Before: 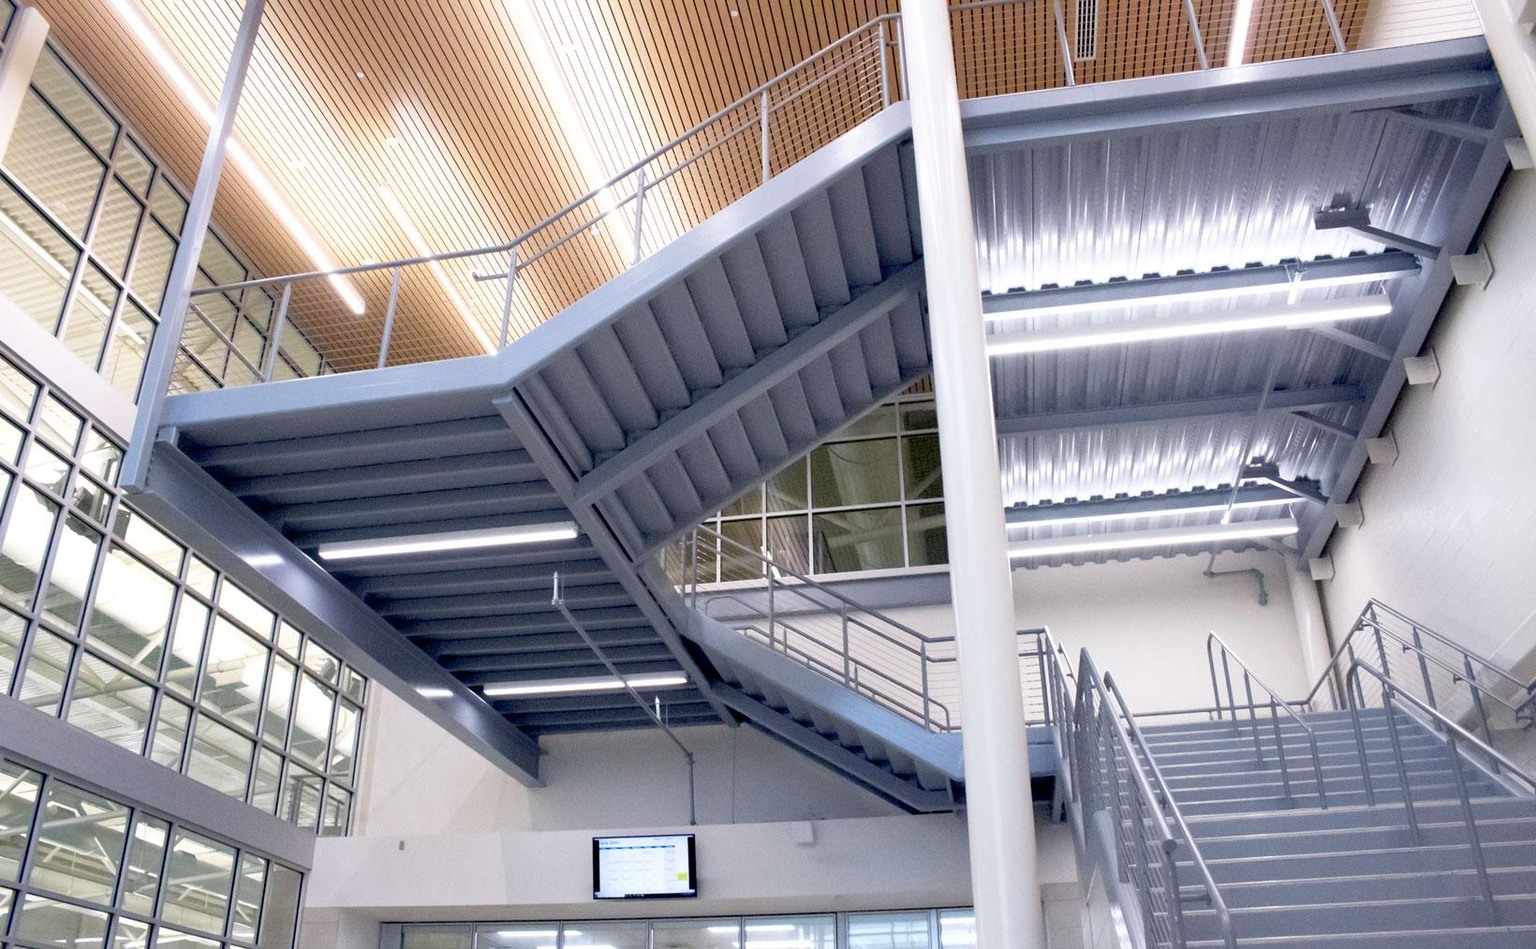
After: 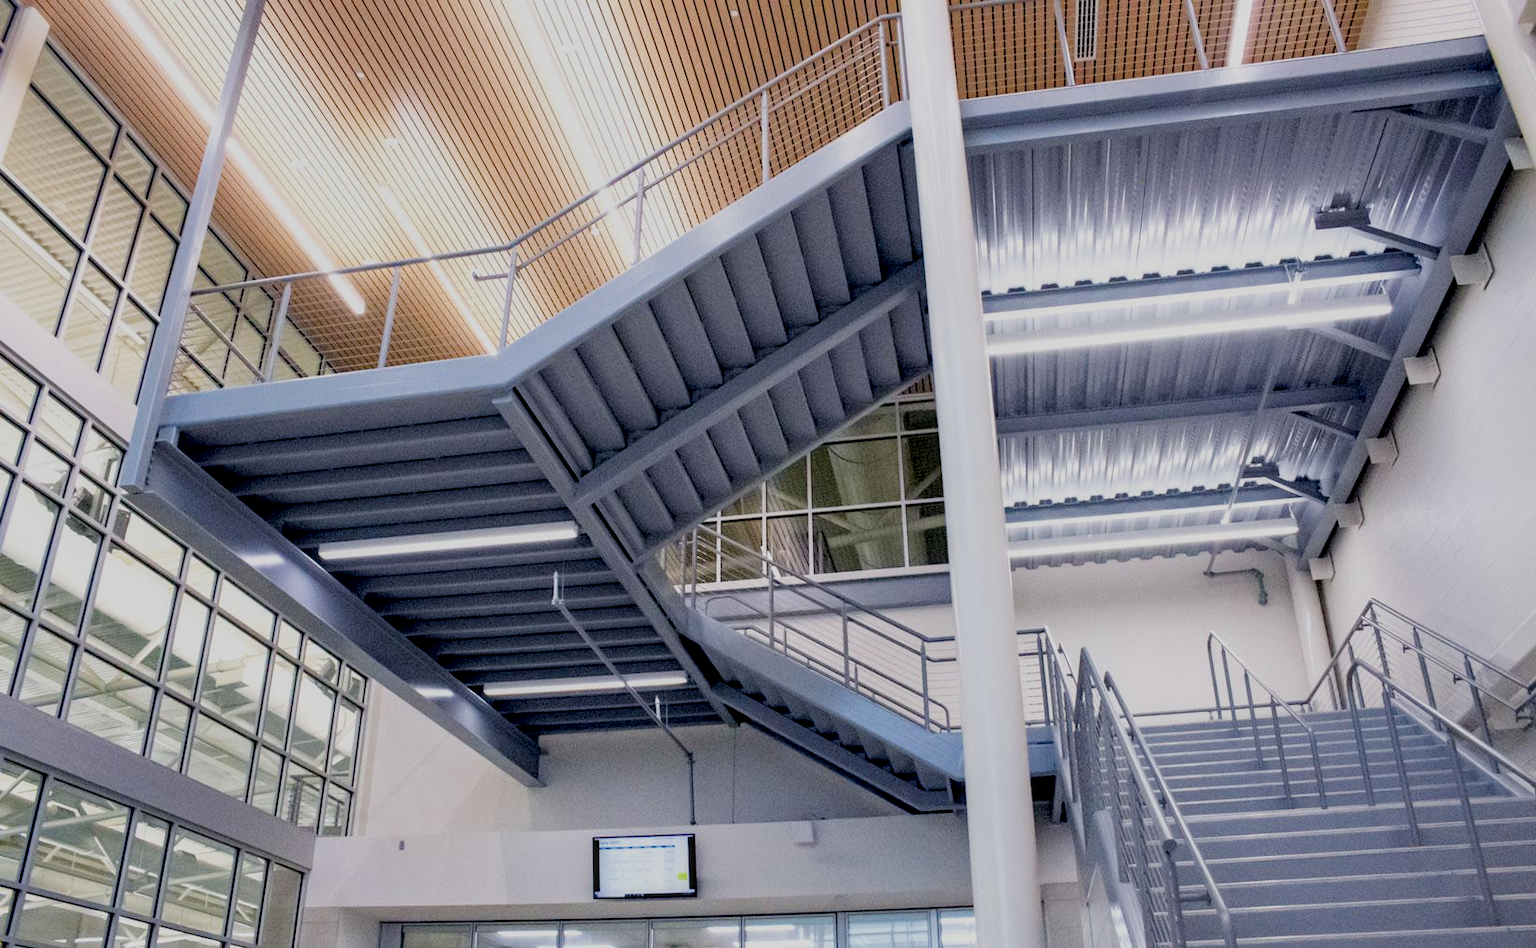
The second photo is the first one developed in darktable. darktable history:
sharpen: radius 2.928, amount 0.851, threshold 47.507
color zones: curves: ch0 [(0, 0.5) (0.143, 0.5) (0.286, 0.5) (0.429, 0.5) (0.571, 0.5) (0.714, 0.476) (0.857, 0.5) (1, 0.5)]; ch2 [(0, 0.5) (0.143, 0.5) (0.286, 0.5) (0.429, 0.5) (0.571, 0.5) (0.714, 0.487) (0.857, 0.5) (1, 0.5)]
filmic rgb: black relative exposure -7.21 EV, white relative exposure 5.38 EV, threshold 3.01 EV, hardness 3.02, enable highlight reconstruction true
local contrast: on, module defaults
haze removal: compatibility mode true, adaptive false
